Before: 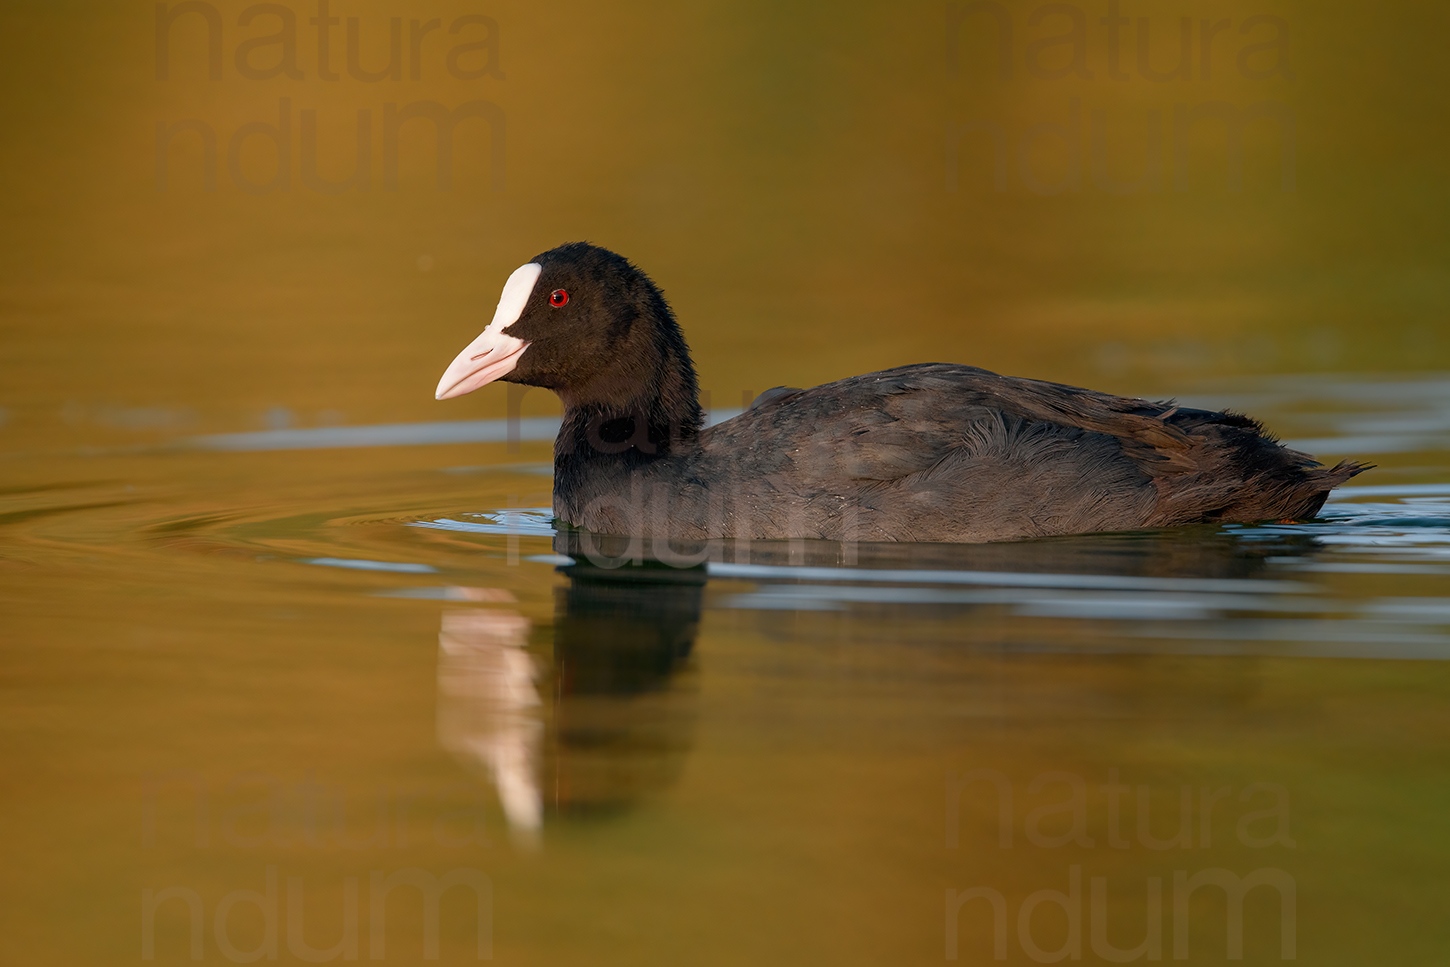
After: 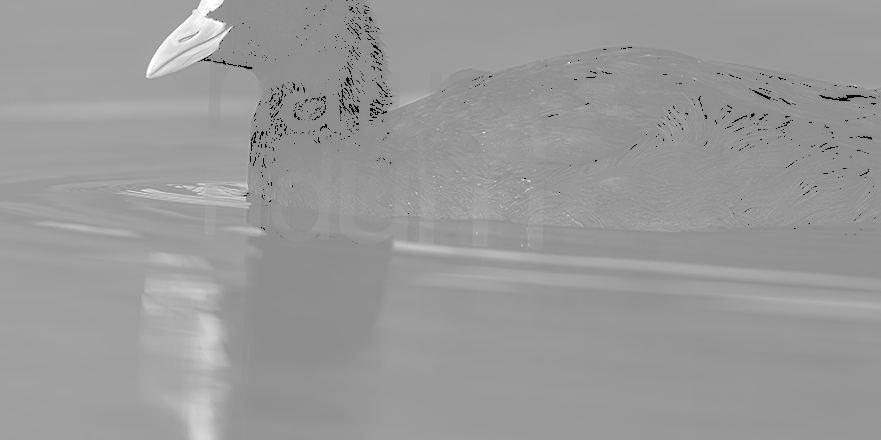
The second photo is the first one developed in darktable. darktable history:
local contrast: detail 130%
monochrome: a -4.13, b 5.16, size 1
rotate and perspective: rotation 1.69°, lens shift (vertical) -0.023, lens shift (horizontal) -0.291, crop left 0.025, crop right 0.988, crop top 0.092, crop bottom 0.842
tone curve: curves: ch0 [(0, 0) (0.003, 0.6) (0.011, 0.6) (0.025, 0.601) (0.044, 0.601) (0.069, 0.601) (0.1, 0.601) (0.136, 0.602) (0.177, 0.605) (0.224, 0.609) (0.277, 0.615) (0.335, 0.625) (0.399, 0.633) (0.468, 0.654) (0.543, 0.676) (0.623, 0.71) (0.709, 0.753) (0.801, 0.802) (0.898, 0.85) (1, 1)], preserve colors none
white balance: red 1.045, blue 0.932
crop: left 13.312%, top 31.28%, right 24.627%, bottom 15.582%
sharpen: on, module defaults
color correction: highlights a* 5.59, highlights b* 5.24, saturation 0.68
